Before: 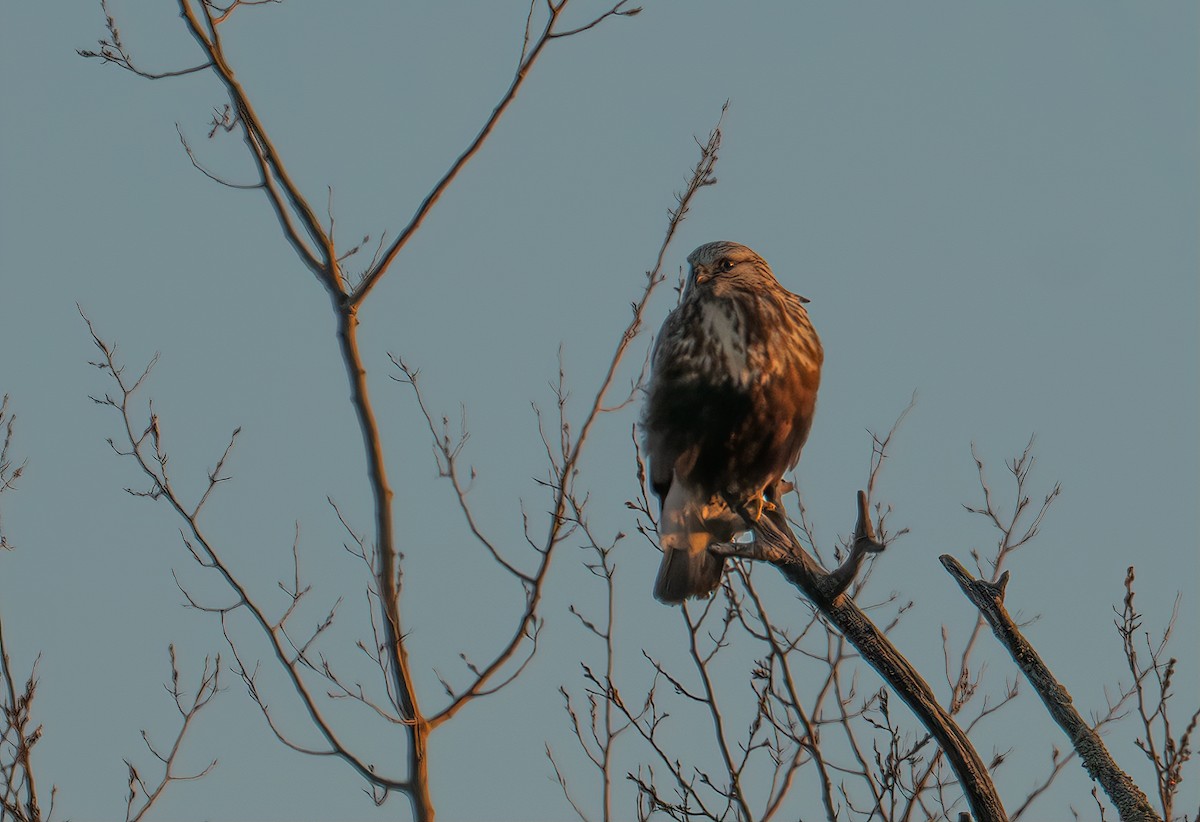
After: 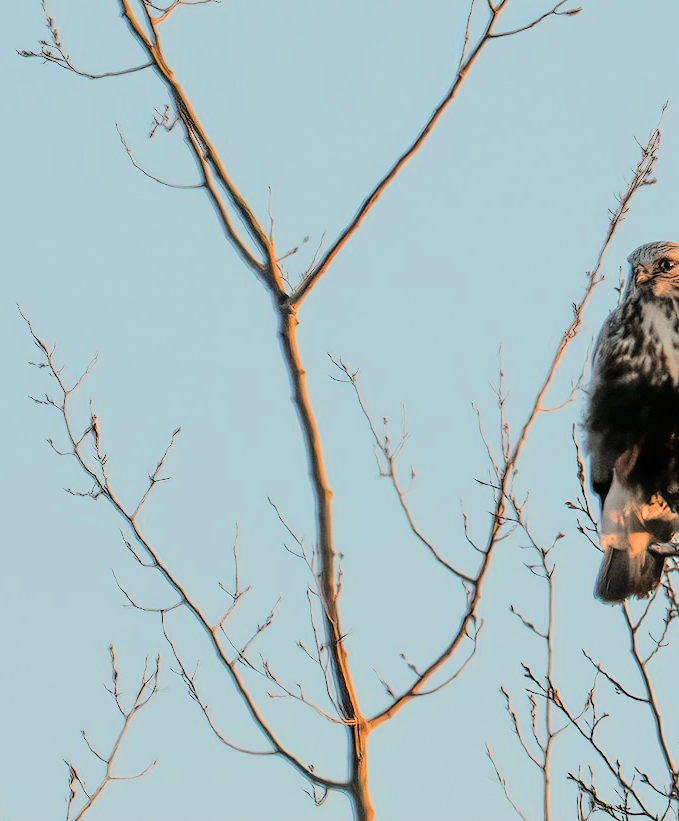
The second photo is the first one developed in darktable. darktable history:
exposure: exposure 0.474 EV, compensate highlight preservation false
crop: left 5.046%, right 38.289%
tone equalizer: -7 EV 0.155 EV, -6 EV 0.637 EV, -5 EV 1.16 EV, -4 EV 1.33 EV, -3 EV 1.17 EV, -2 EV 0.6 EV, -1 EV 0.147 EV, edges refinement/feathering 500, mask exposure compensation -1.57 EV, preserve details no
filmic rgb: black relative exposure -9.49 EV, white relative exposure 3.05 EV, hardness 6.18, color science v6 (2022)
